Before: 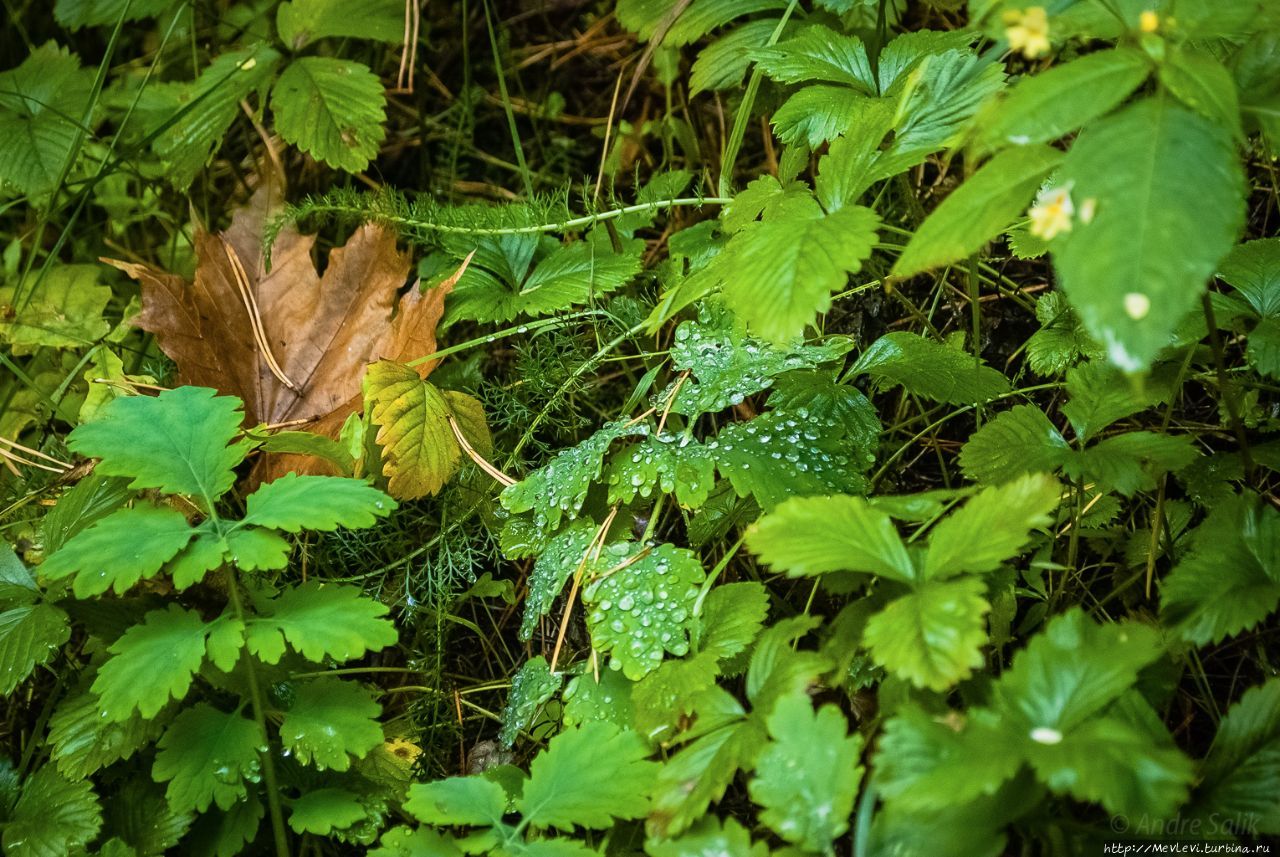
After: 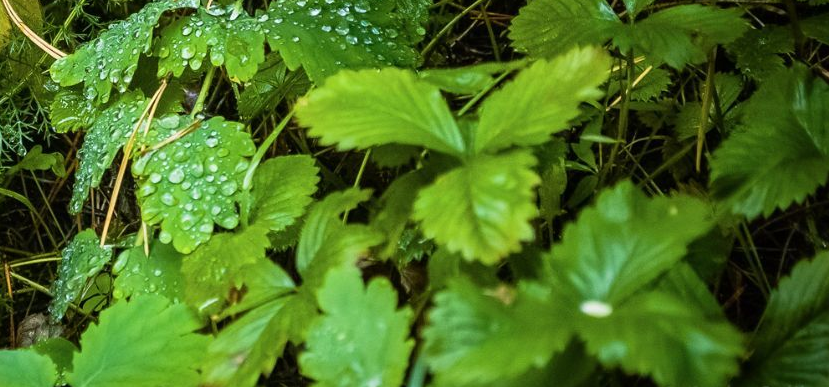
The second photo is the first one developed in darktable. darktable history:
crop and rotate: left 35.193%, top 49.864%, bottom 4.876%
